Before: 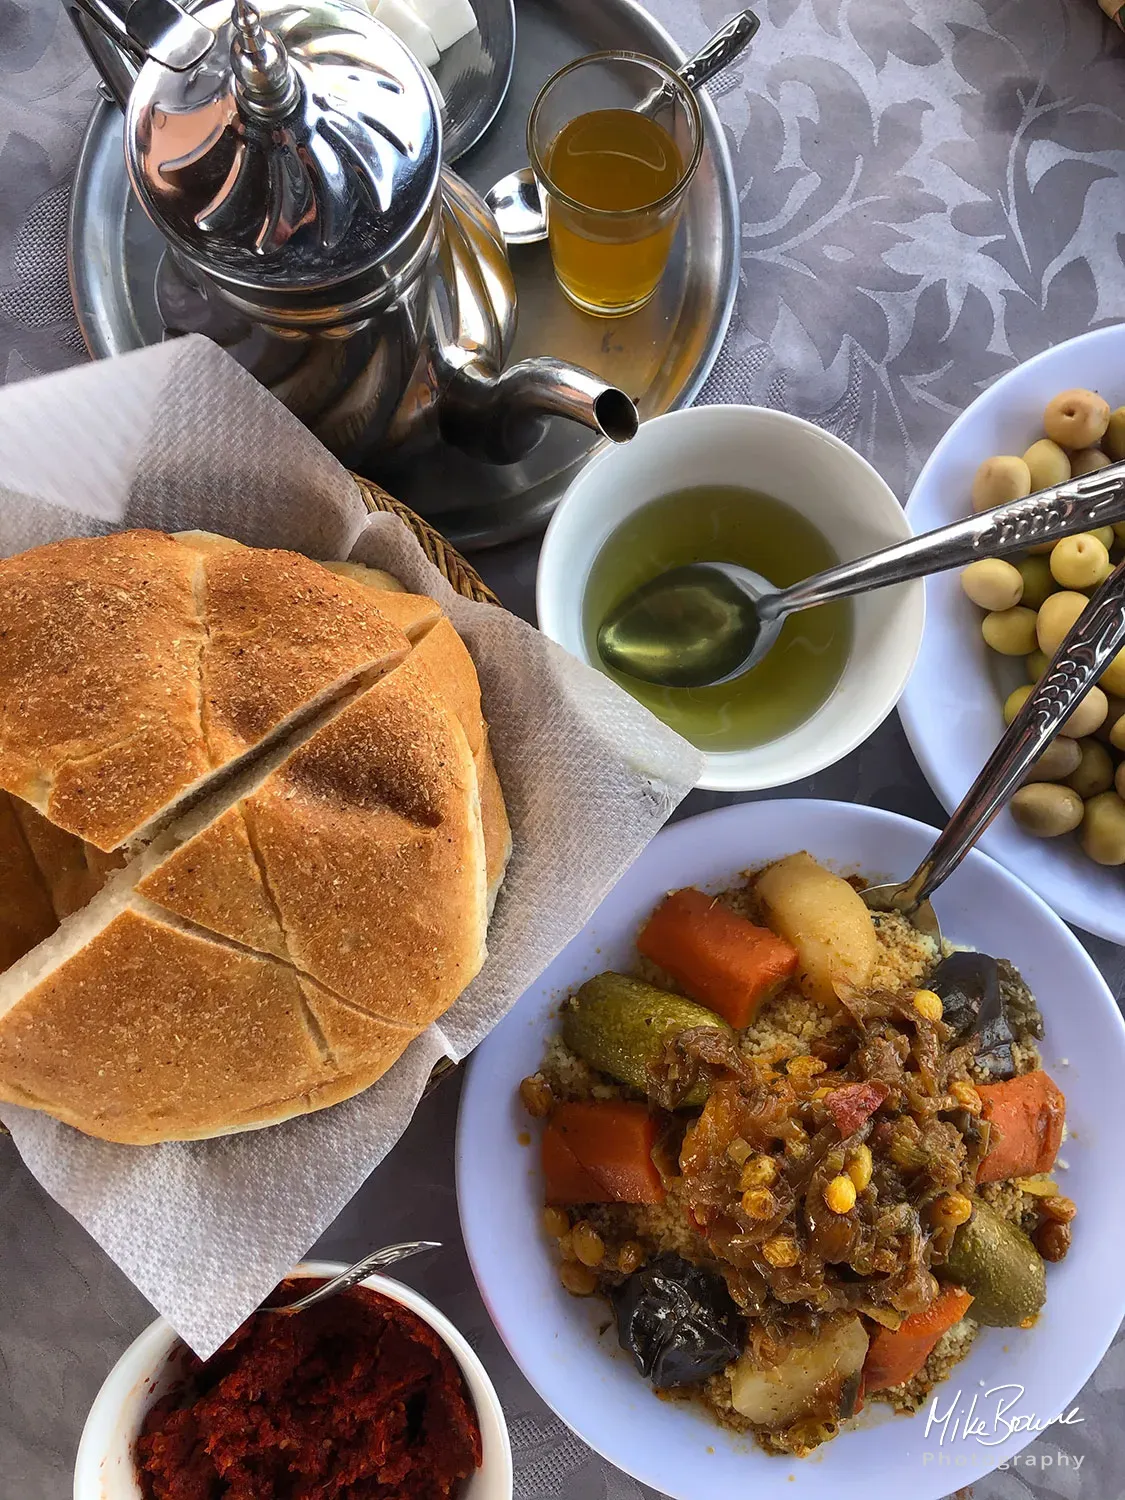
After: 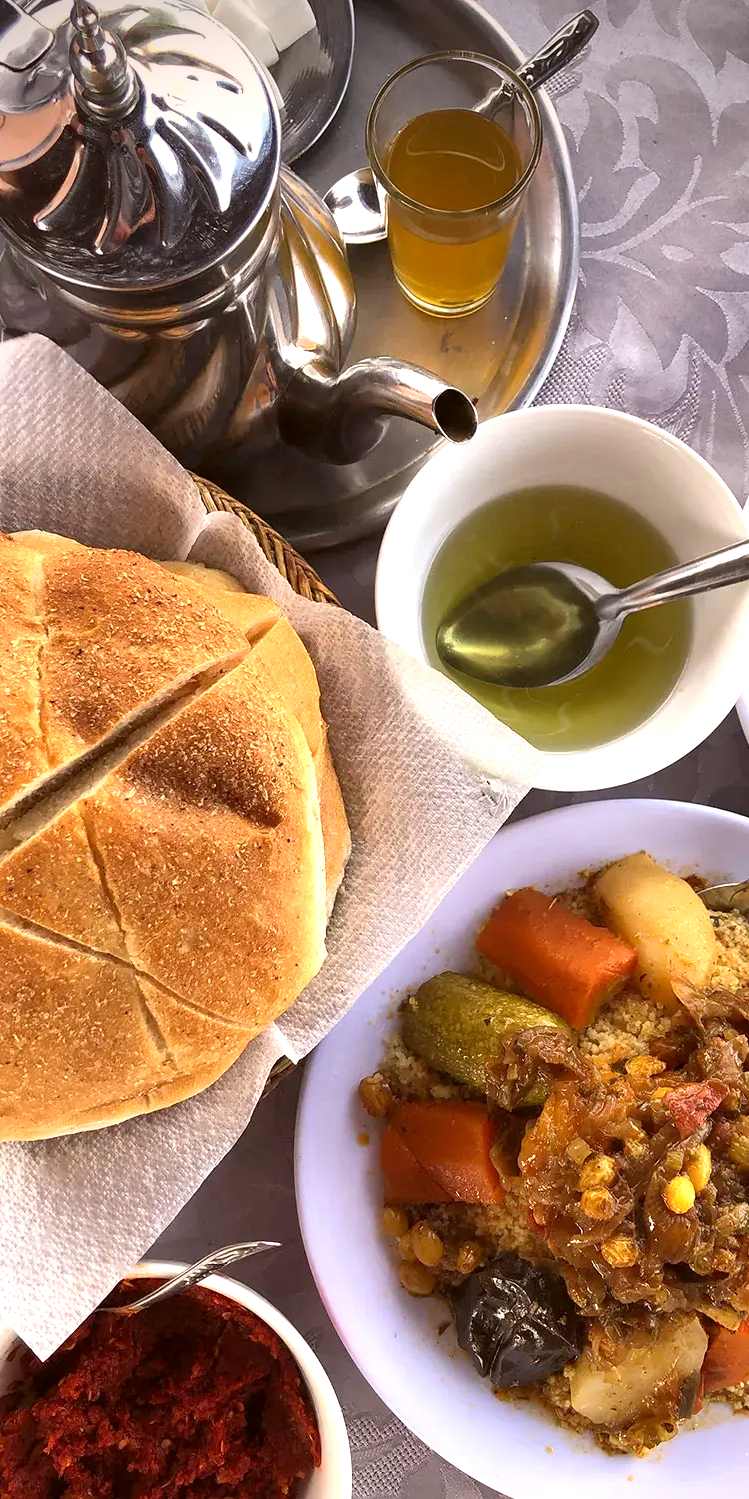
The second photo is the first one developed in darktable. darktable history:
vignetting: brightness -0.629, saturation -0.007, center (-0.028, 0.239)
crop and rotate: left 14.385%, right 18.948%
exposure: exposure 0.781 EV, compensate highlight preservation false
color correction: highlights a* 6.27, highlights b* 8.19, shadows a* 5.94, shadows b* 7.23, saturation 0.9
